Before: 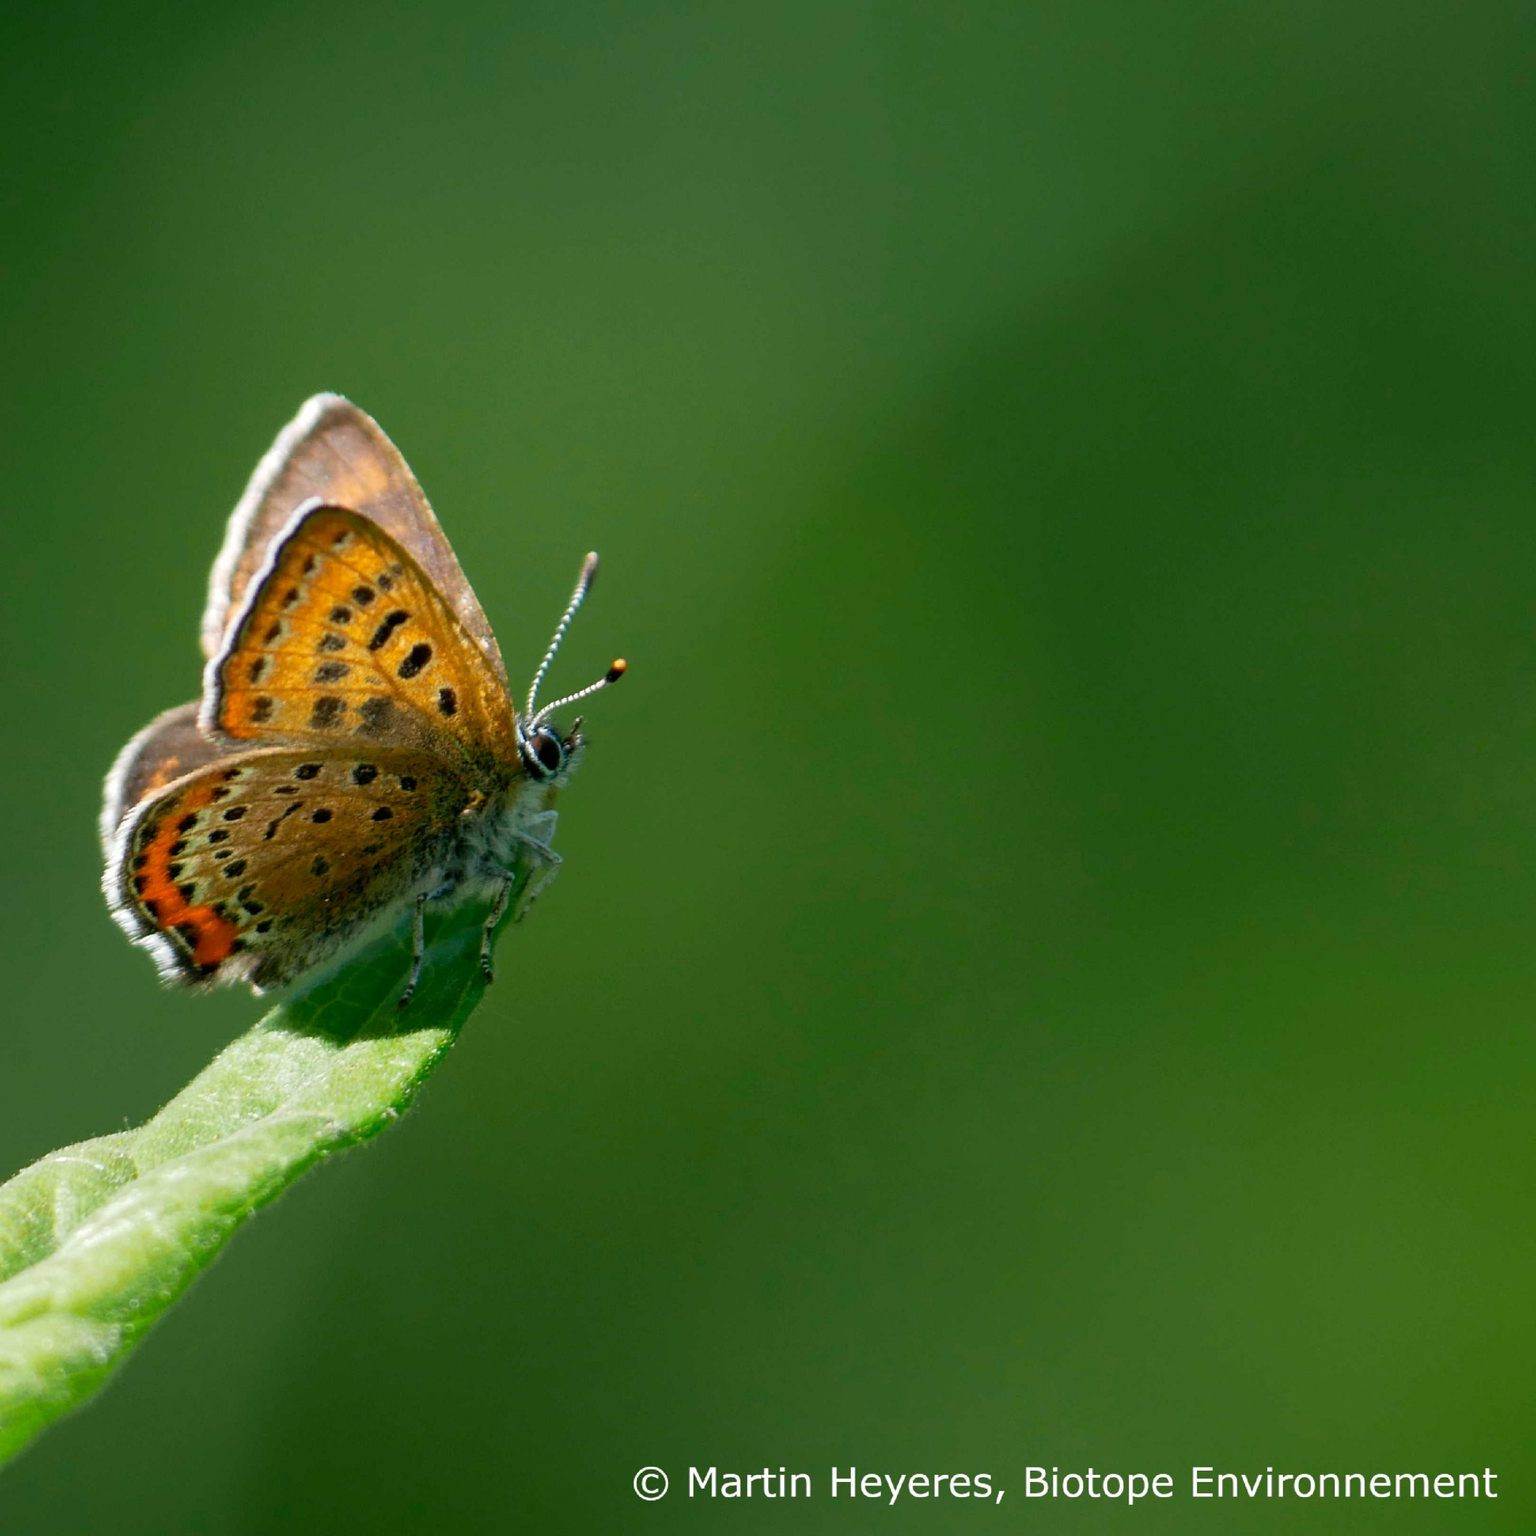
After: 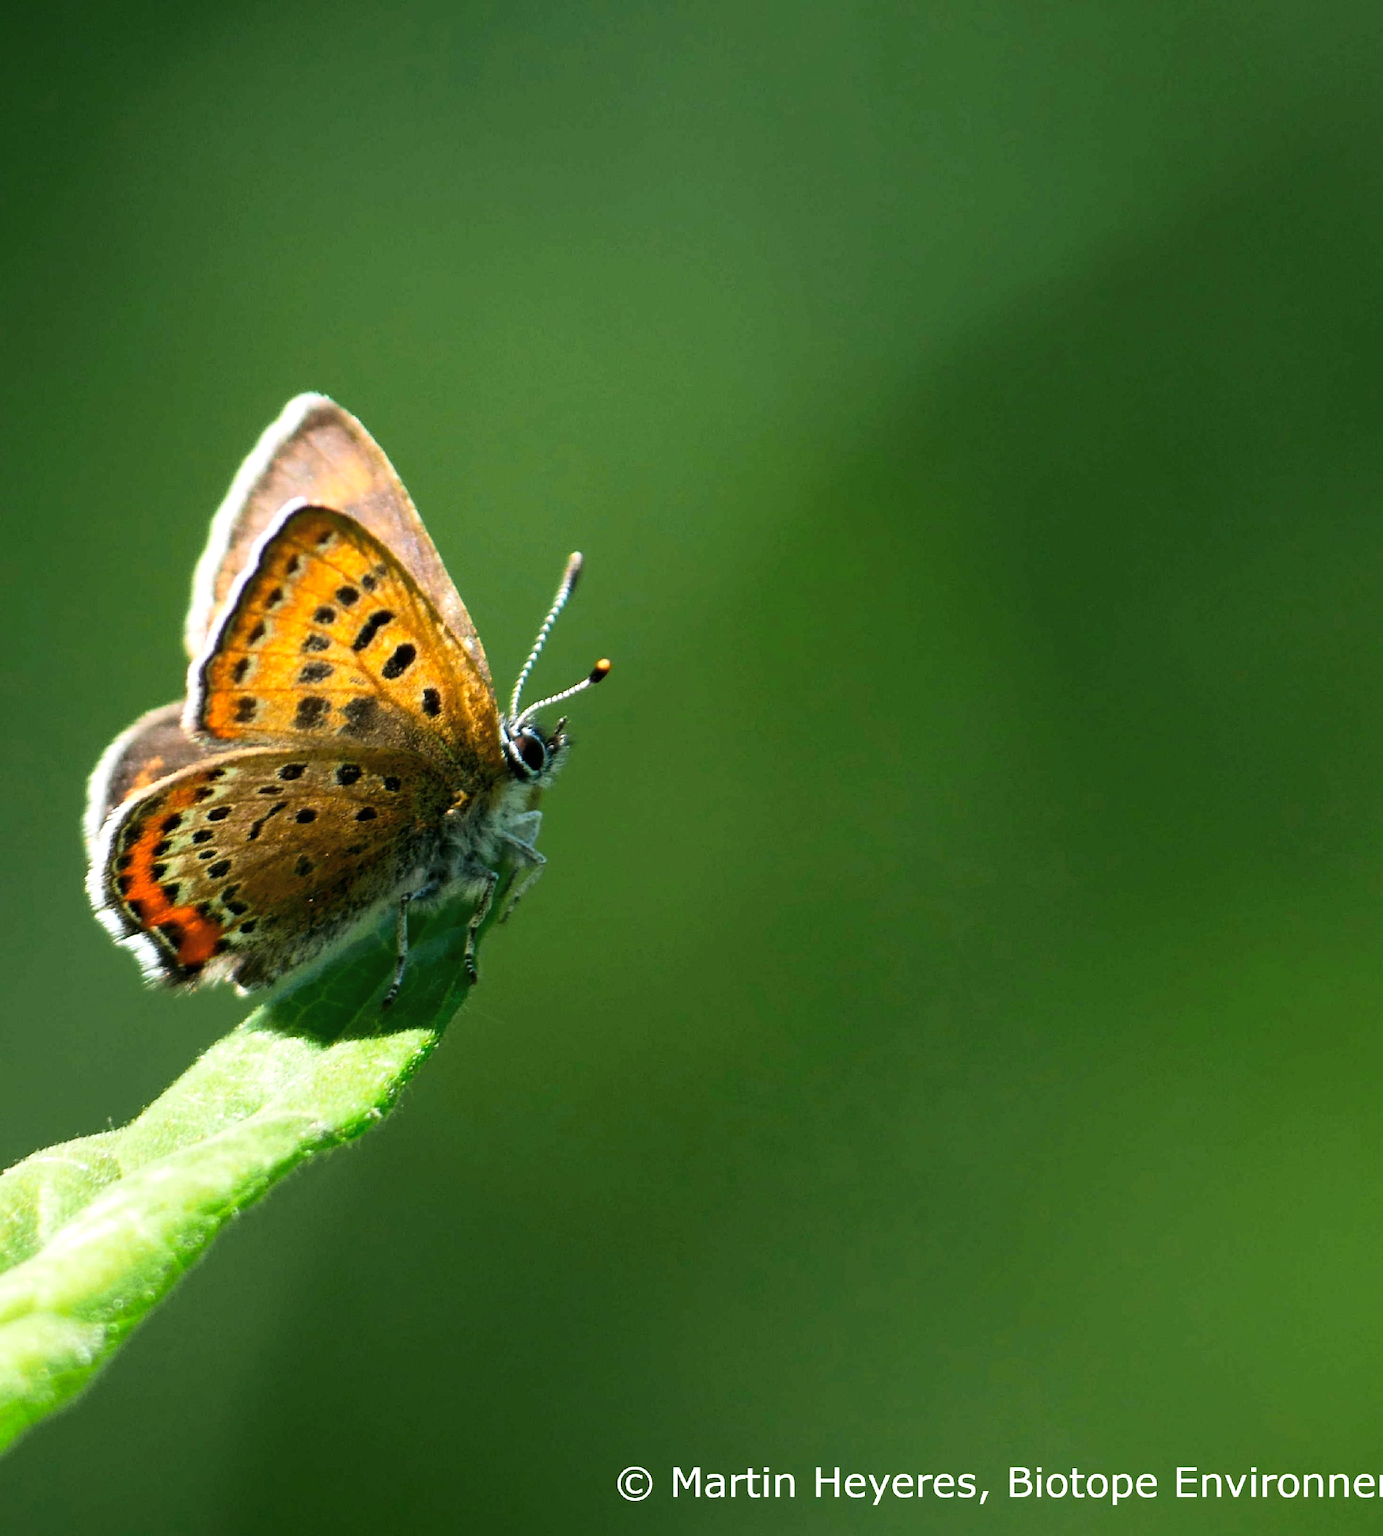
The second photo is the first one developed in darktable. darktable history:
crop and rotate: left 1.088%, right 8.807%
exposure: black level correction 0, exposure 0.5 EV, compensate highlight preservation false
tone curve: curves: ch0 [(0, 0) (0.055, 0.031) (0.282, 0.215) (0.729, 0.785) (1, 1)], color space Lab, linked channels, preserve colors none
